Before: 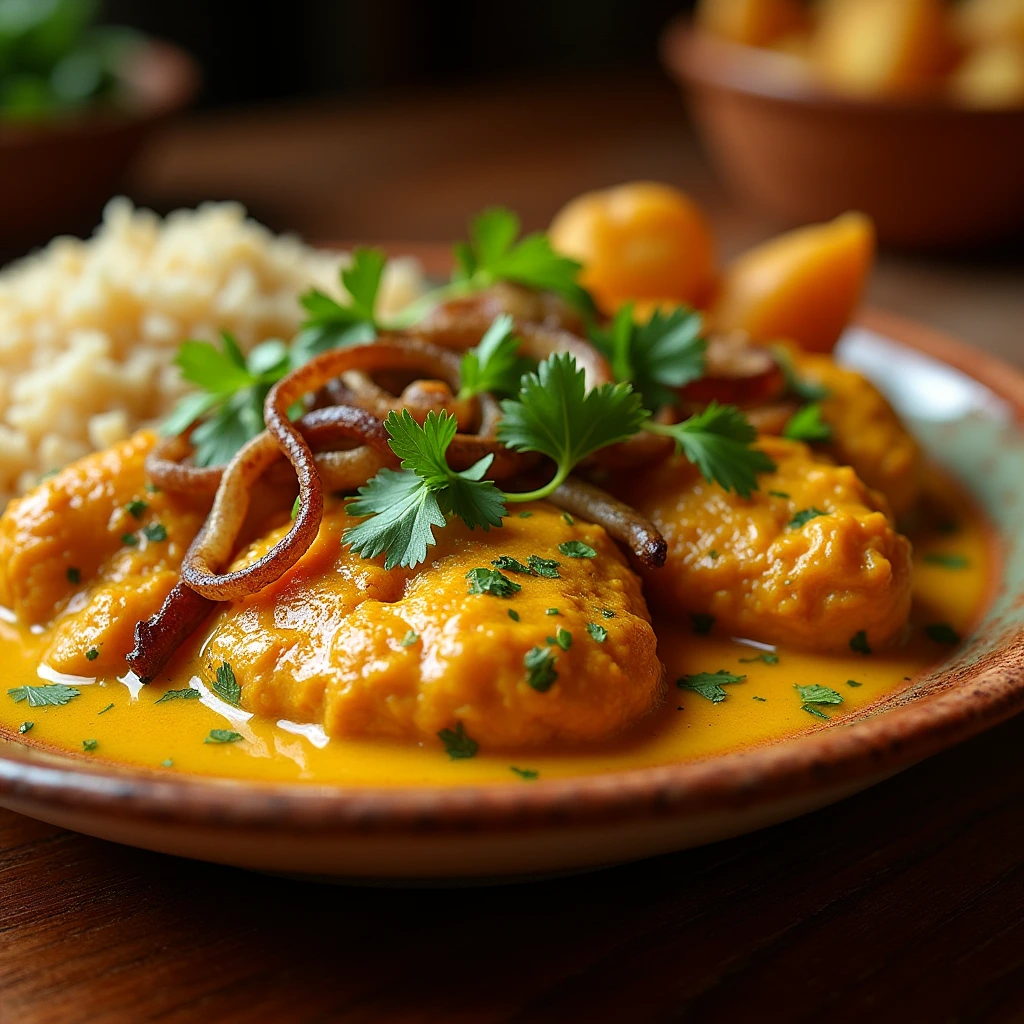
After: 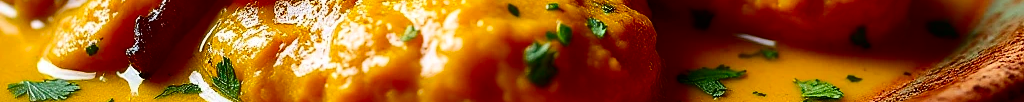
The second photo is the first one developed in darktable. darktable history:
crop and rotate: top 59.084%, bottom 30.916%
contrast brightness saturation: contrast 0.22, brightness -0.19, saturation 0.24
shadows and highlights: low approximation 0.01, soften with gaussian
